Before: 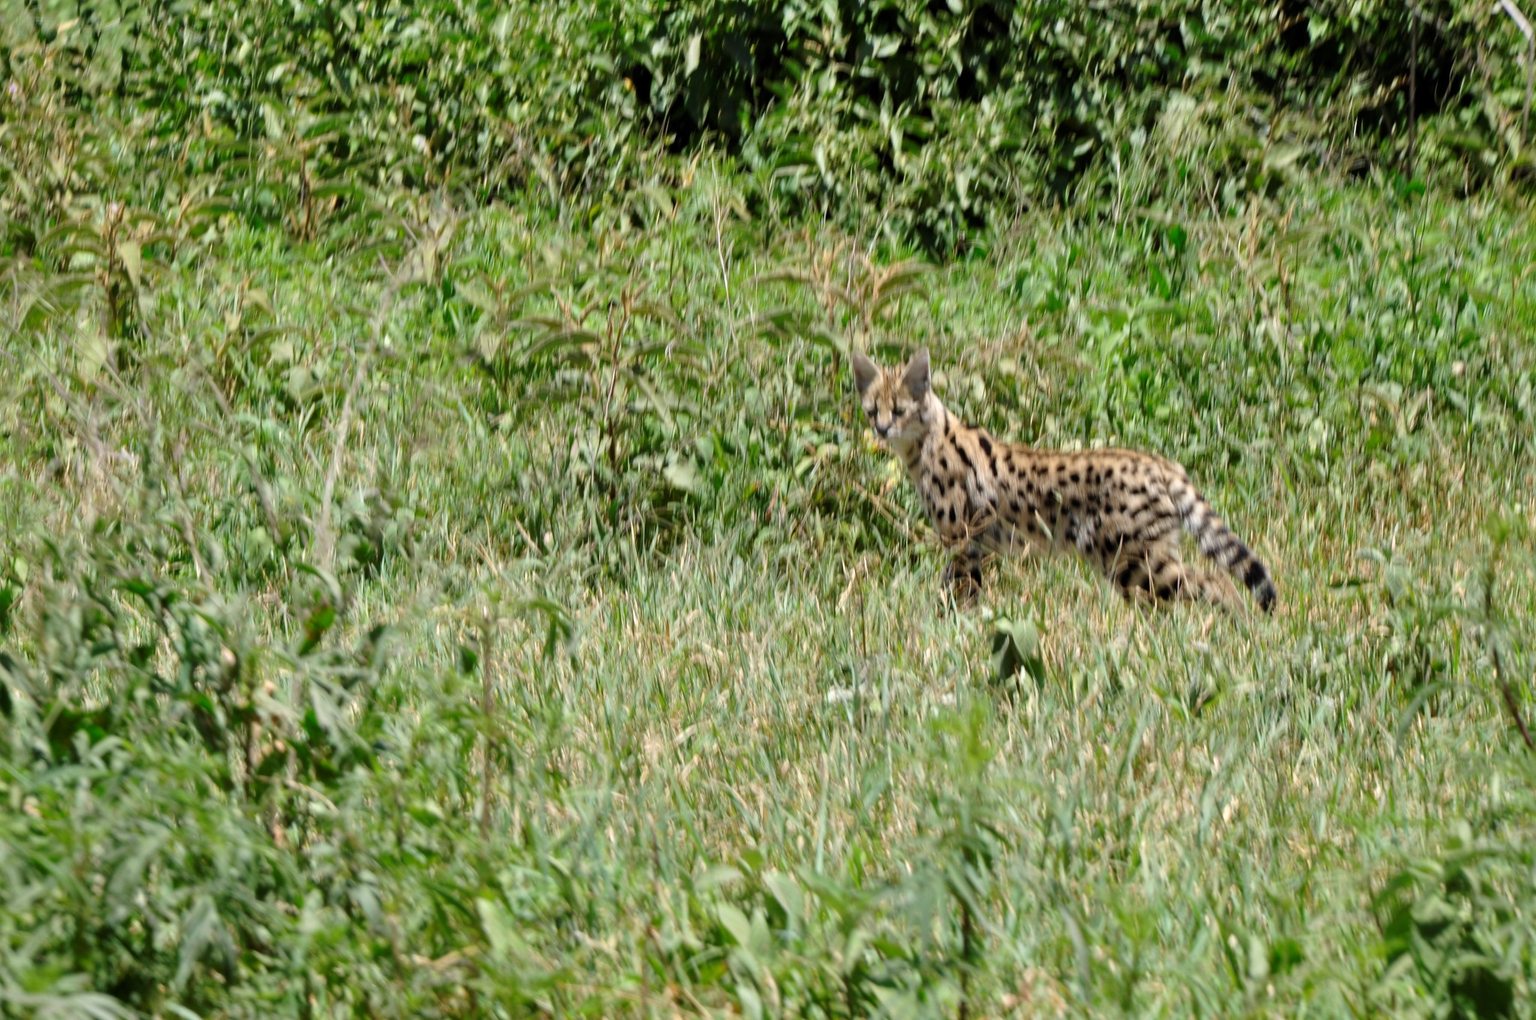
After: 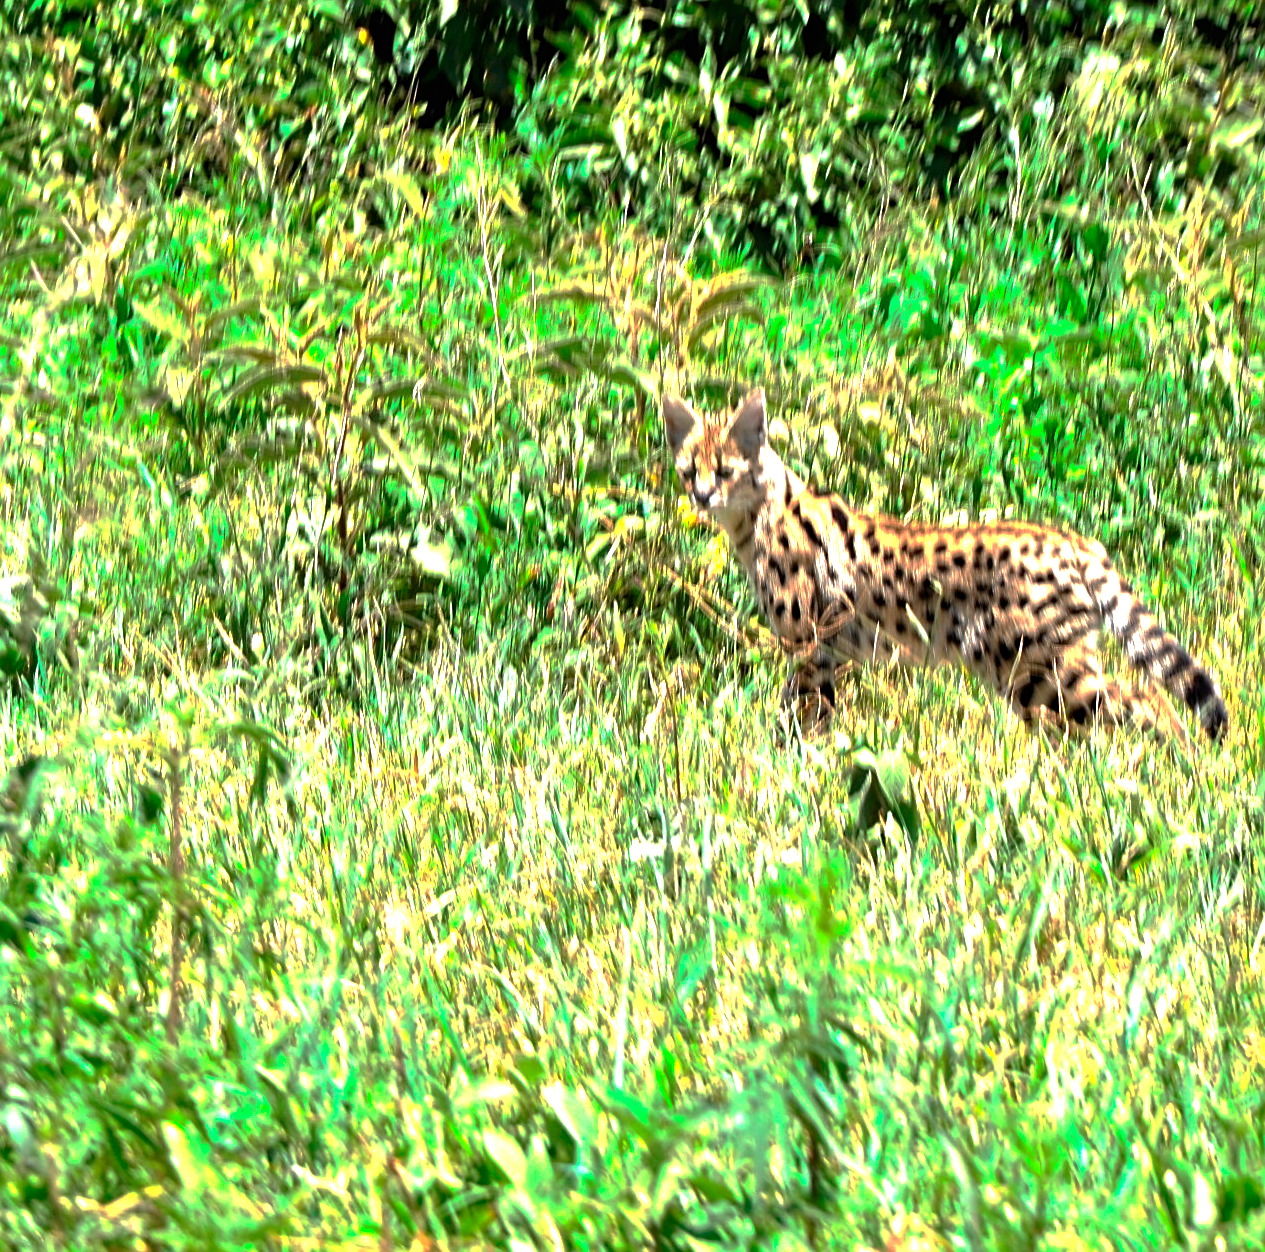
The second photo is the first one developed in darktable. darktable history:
crop and rotate: left 23.181%, top 5.632%, right 15.032%, bottom 2.263%
exposure: black level correction 0, exposure 1.4 EV, compensate highlight preservation false
sharpen: on, module defaults
base curve: curves: ch0 [(0, 0) (0.841, 0.609) (1, 1)], preserve colors none
